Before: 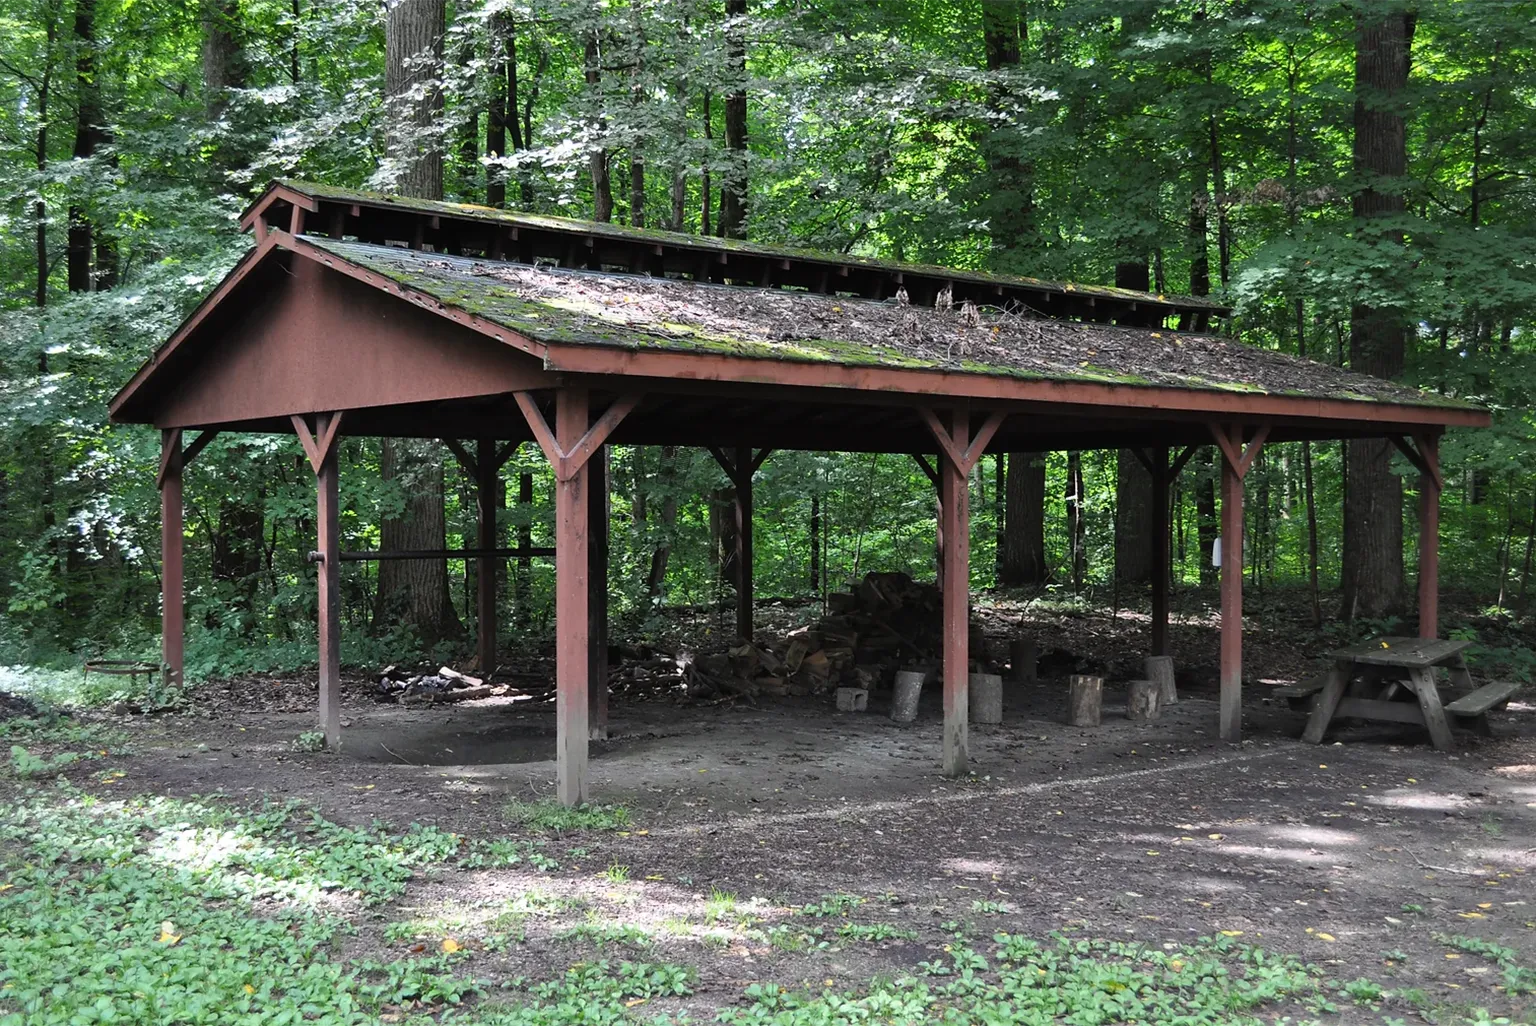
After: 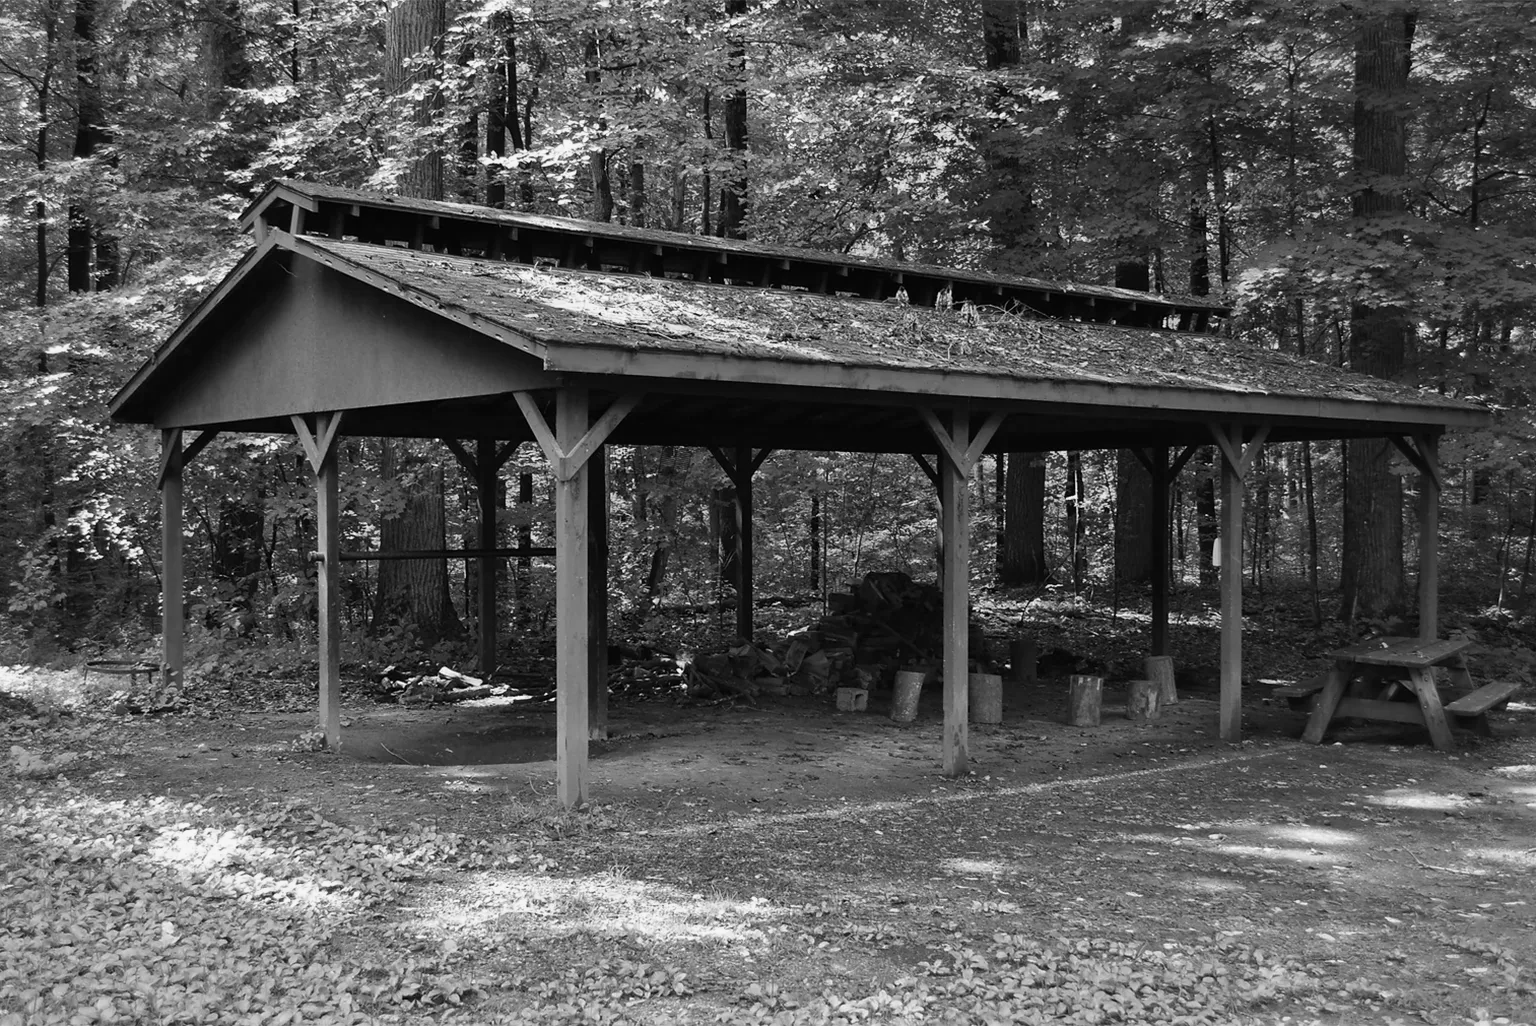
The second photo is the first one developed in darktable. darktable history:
color correction: saturation 2.15
color calibration: output gray [0.21, 0.42, 0.37, 0], gray › normalize channels true, illuminant same as pipeline (D50), adaptation XYZ, x 0.346, y 0.359, gamut compression 0
